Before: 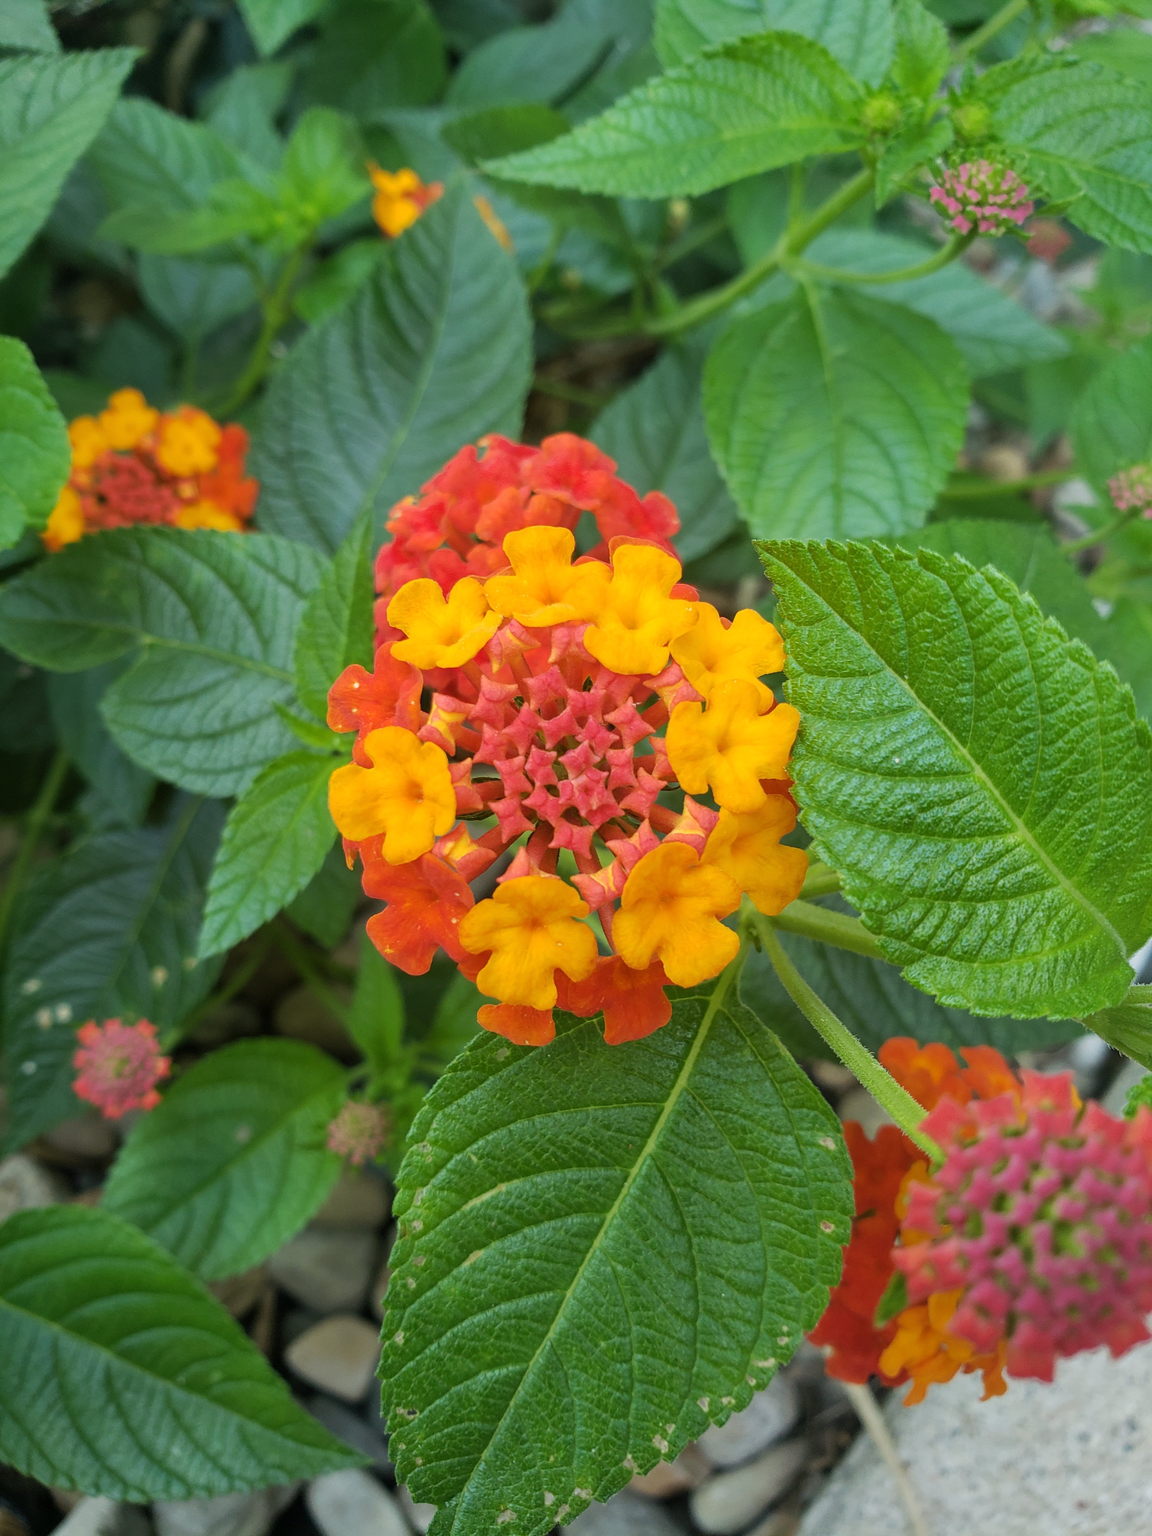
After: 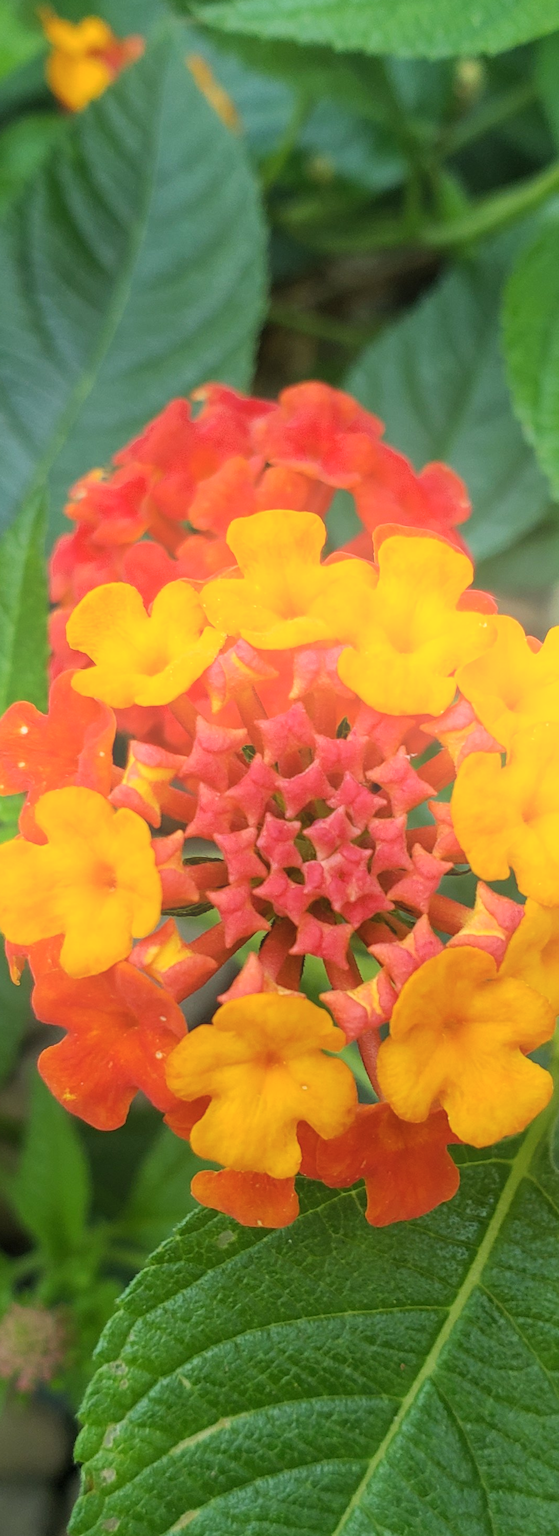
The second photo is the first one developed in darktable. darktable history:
color balance rgb: on, module defaults
bloom: size 40%
crop and rotate: left 29.476%, top 10.214%, right 35.32%, bottom 17.333%
